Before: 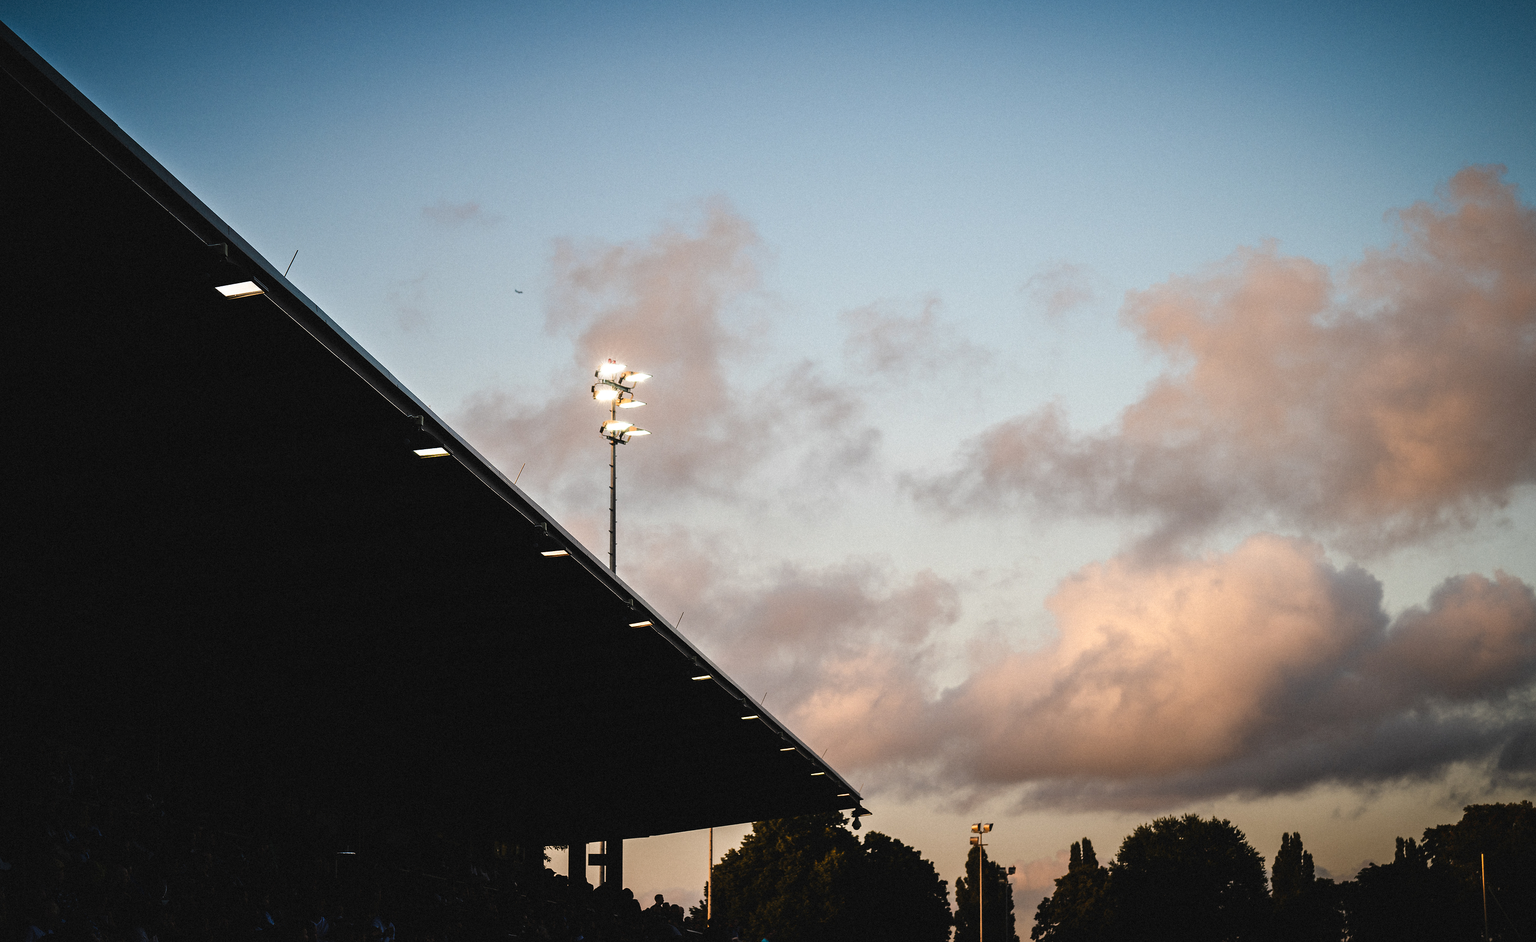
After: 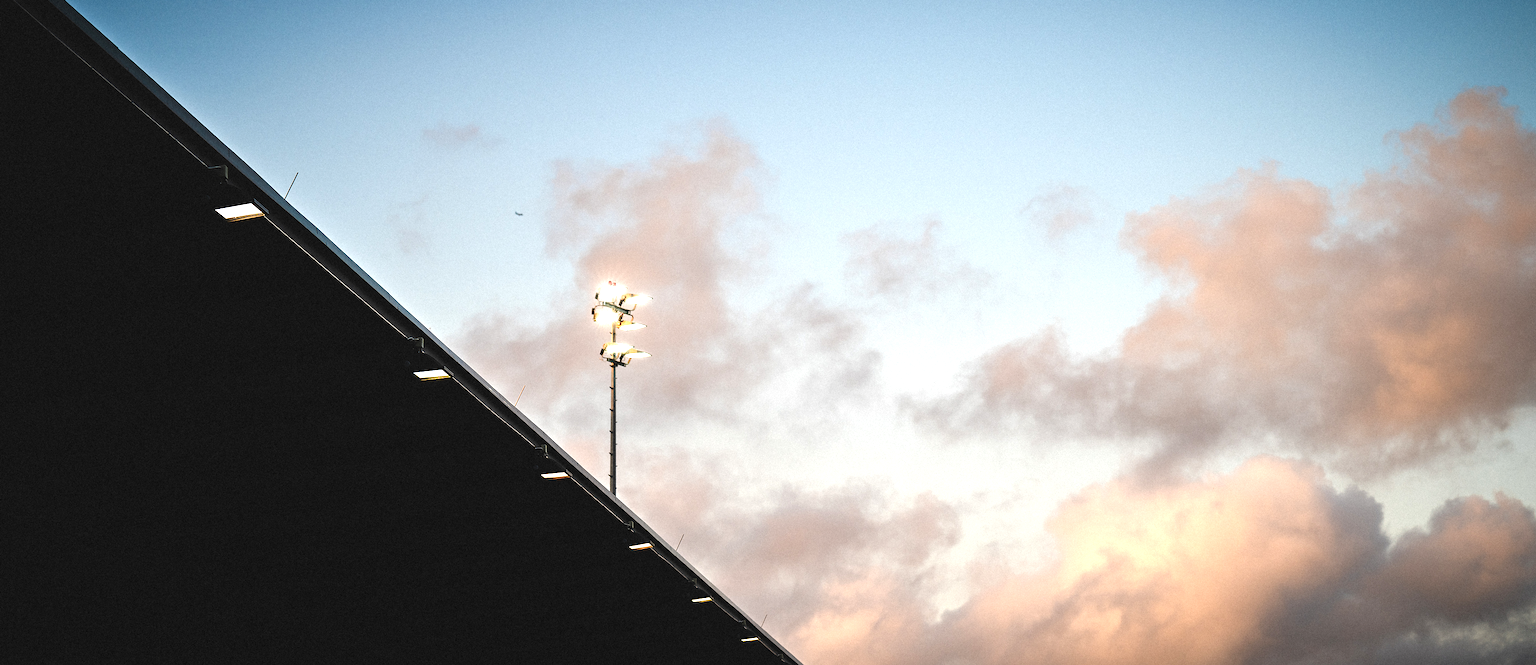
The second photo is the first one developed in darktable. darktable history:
crop and rotate: top 8.293%, bottom 20.996%
exposure: exposure 0.661 EV, compensate highlight preservation false
grain: coarseness 0.81 ISO, strength 1.34%, mid-tones bias 0%
